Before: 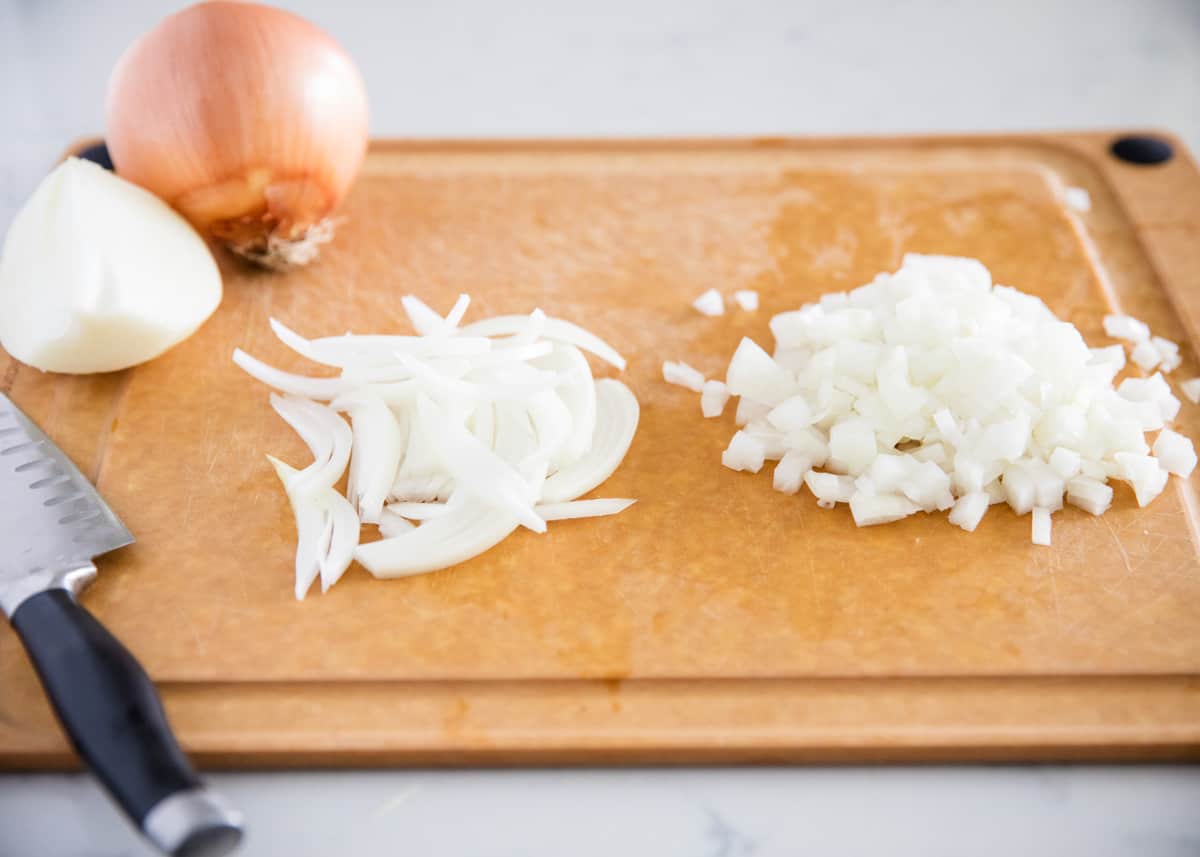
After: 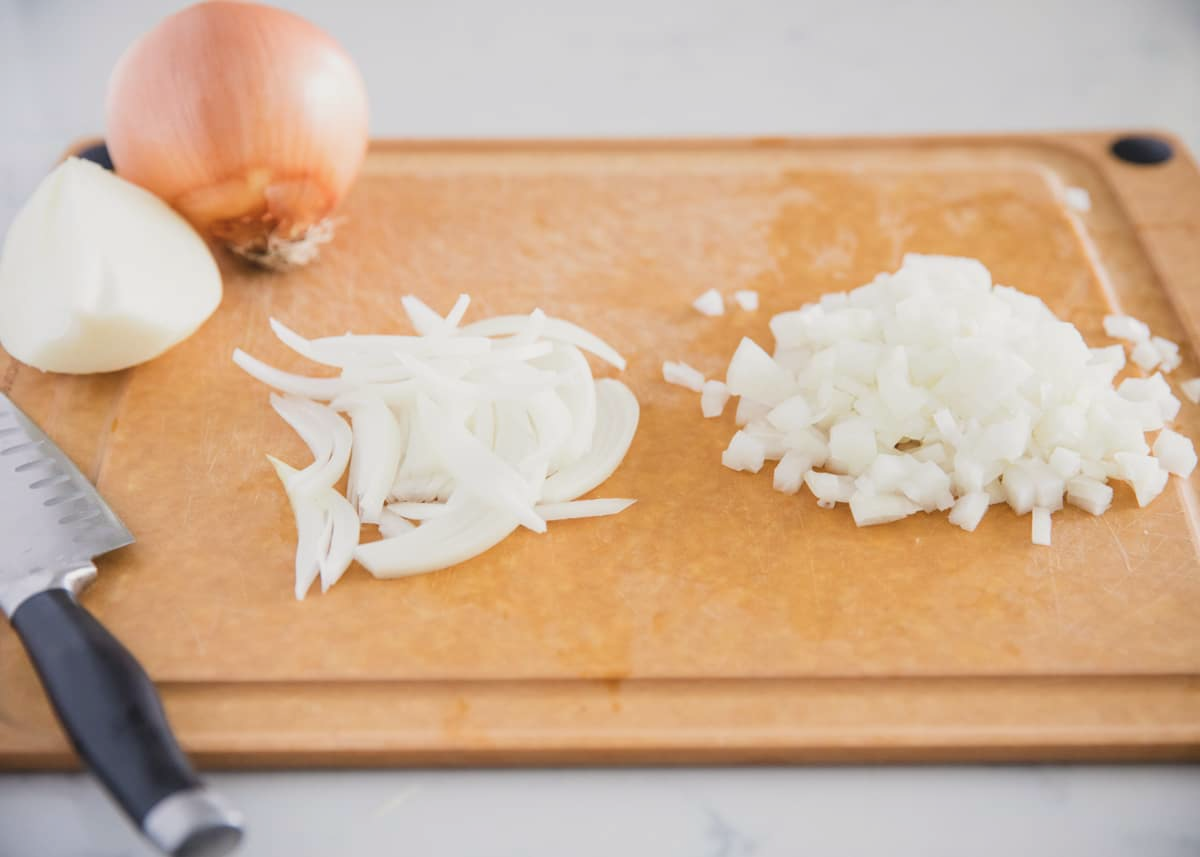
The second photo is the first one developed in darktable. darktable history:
contrast brightness saturation: contrast -0.15, brightness 0.05, saturation -0.12
white balance: red 1.009, blue 0.985
